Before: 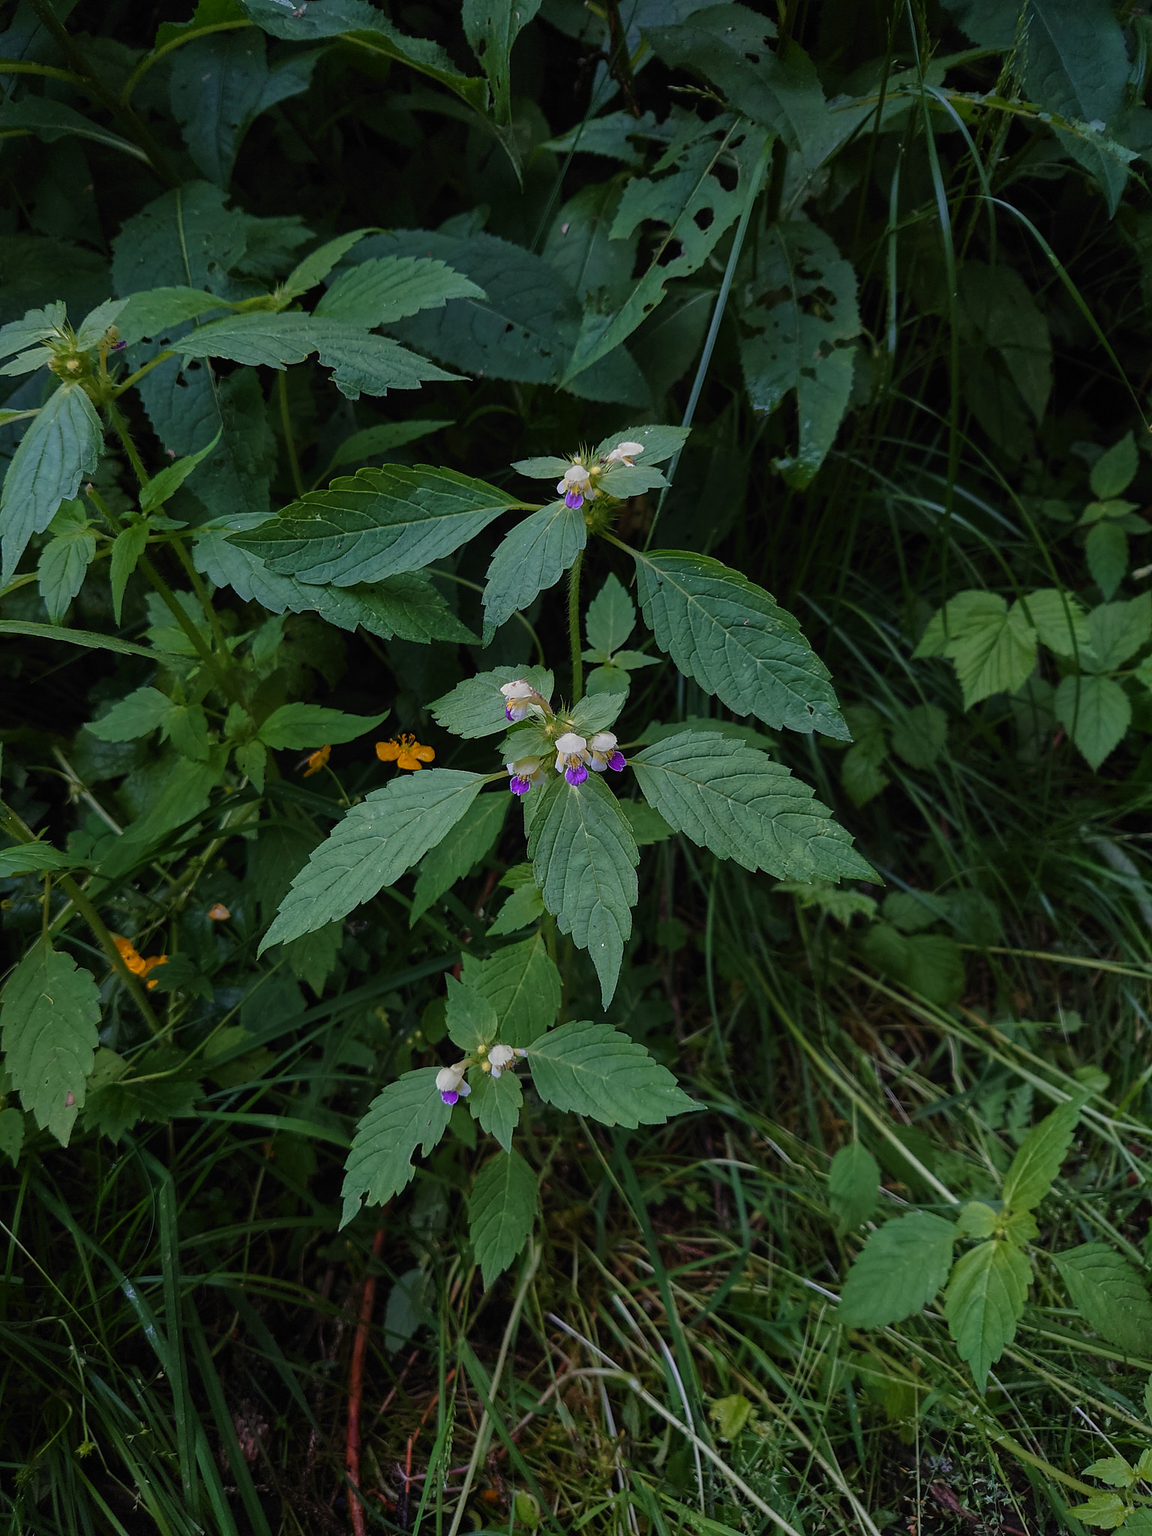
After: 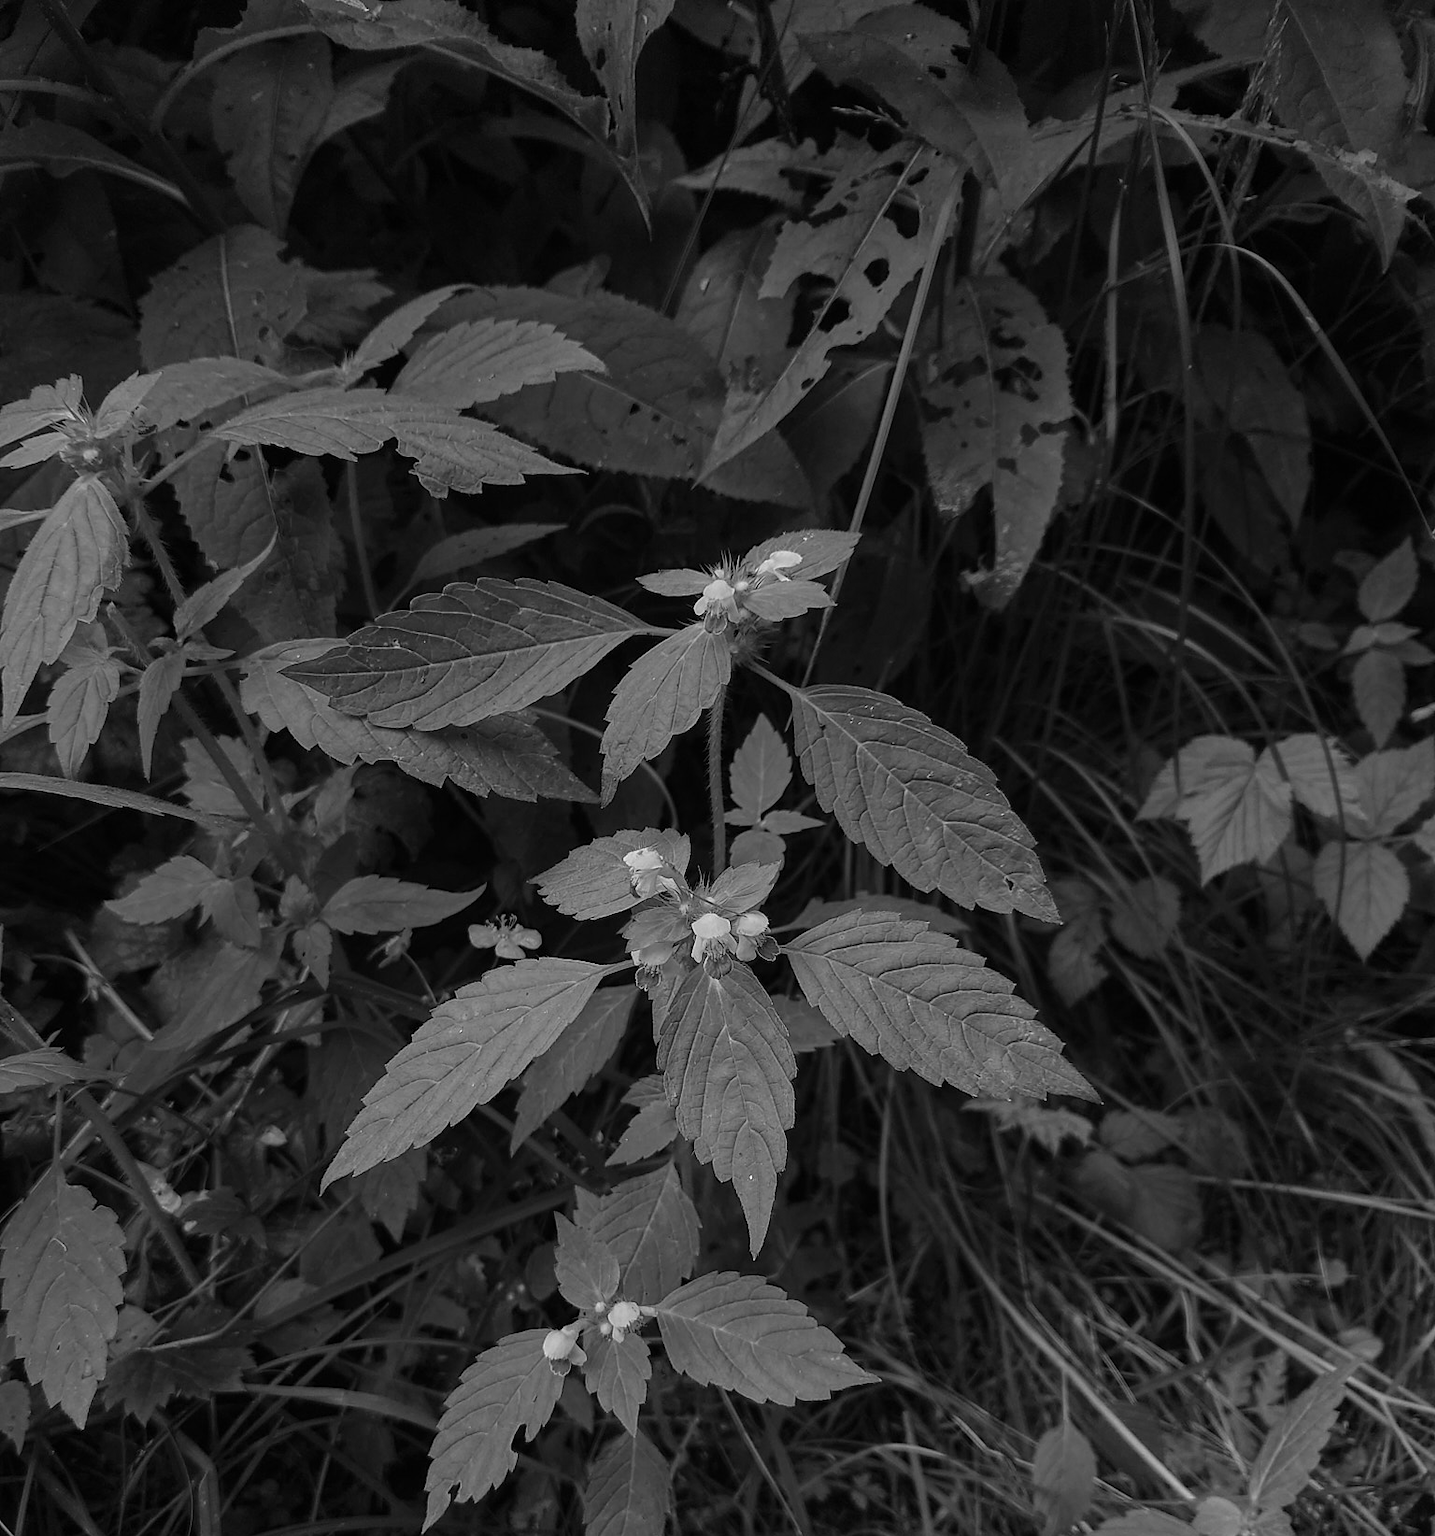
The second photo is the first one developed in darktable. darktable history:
crop: bottom 19.709%
color correction: highlights a* 12.29, highlights b* 5.47
color zones: curves: ch1 [(0, -0.014) (0.143, -0.013) (0.286, -0.013) (0.429, -0.016) (0.571, -0.019) (0.714, -0.015) (0.857, 0.002) (1, -0.014)]
